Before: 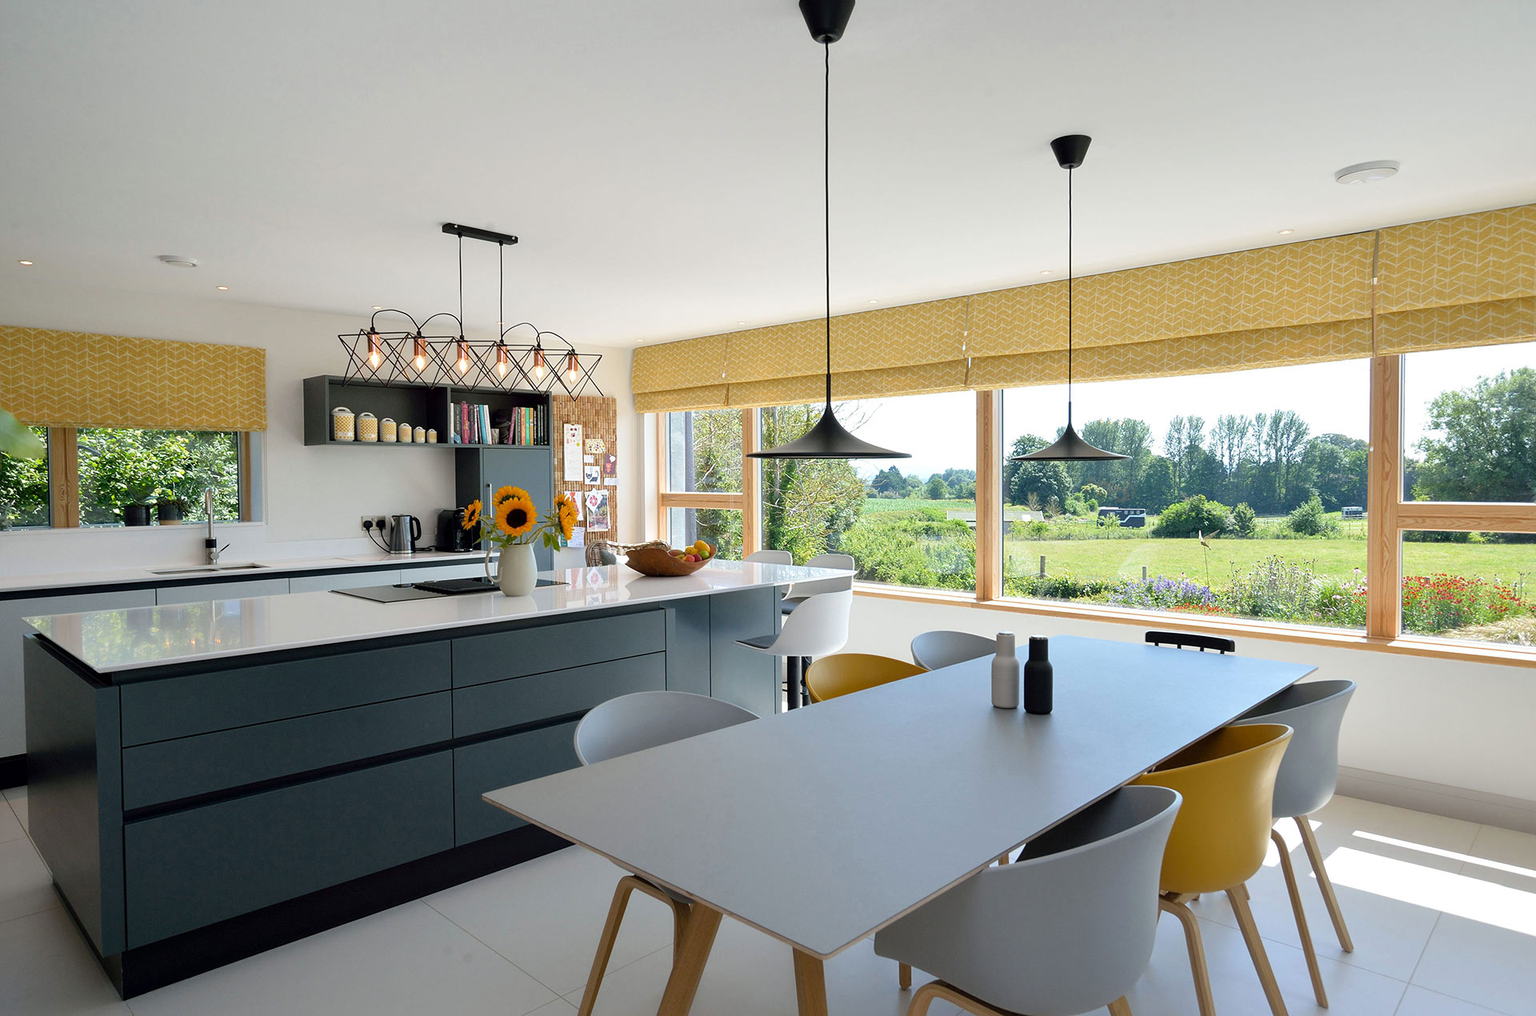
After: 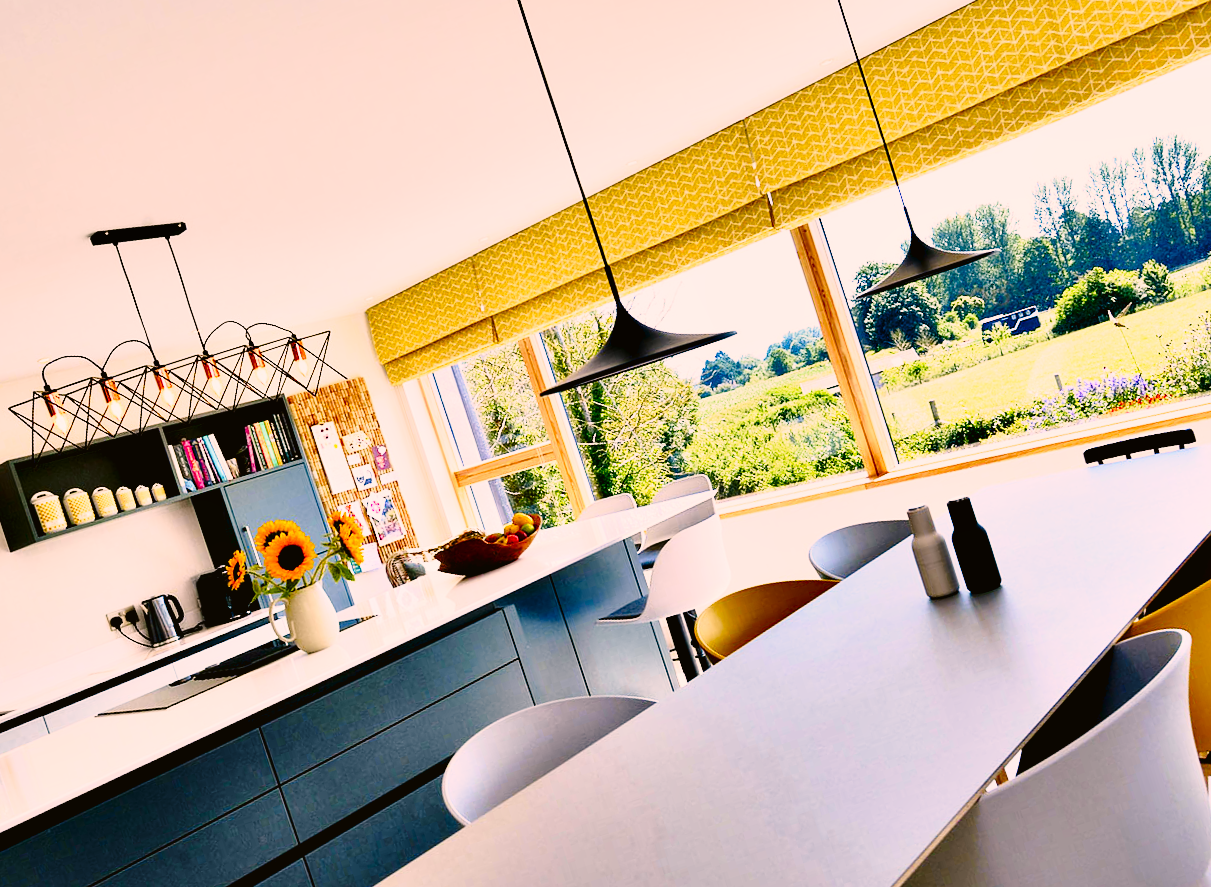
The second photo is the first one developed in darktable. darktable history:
contrast equalizer: octaves 7, y [[0.6 ×6], [0.55 ×6], [0 ×6], [0 ×6], [0 ×6]]
shadows and highlights: shadows 6.42, soften with gaussian
base curve: curves: ch0 [(0, 0) (0.028, 0.03) (0.121, 0.232) (0.46, 0.748) (0.859, 0.968) (1, 1)], preserve colors none
color correction: highlights a* 12.73, highlights b* 5.37
color balance rgb: perceptual saturation grading › global saturation 20%, perceptual saturation grading › highlights -24.722%, perceptual saturation grading › shadows 49.447%
tone curve: curves: ch0 [(0, 0.021) (0.049, 0.044) (0.152, 0.14) (0.328, 0.377) (0.473, 0.543) (0.641, 0.705) (0.85, 0.894) (1, 0.969)]; ch1 [(0, 0) (0.302, 0.331) (0.433, 0.432) (0.472, 0.47) (0.502, 0.503) (0.527, 0.516) (0.564, 0.573) (0.614, 0.626) (0.677, 0.701) (0.859, 0.885) (1, 1)]; ch2 [(0, 0) (0.33, 0.301) (0.447, 0.44) (0.487, 0.496) (0.502, 0.516) (0.535, 0.563) (0.565, 0.597) (0.608, 0.641) (1, 1)], color space Lab, independent channels
crop and rotate: angle 17.84°, left 6.83%, right 3.916%, bottom 1.164%
